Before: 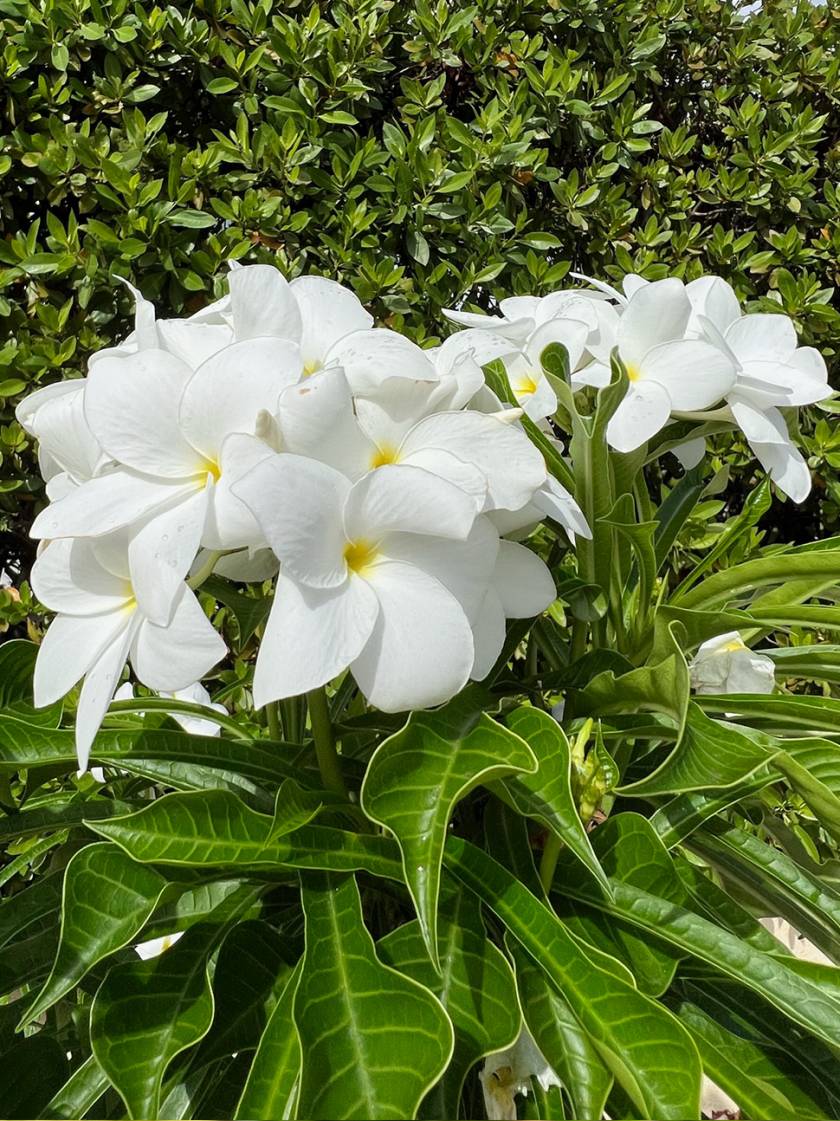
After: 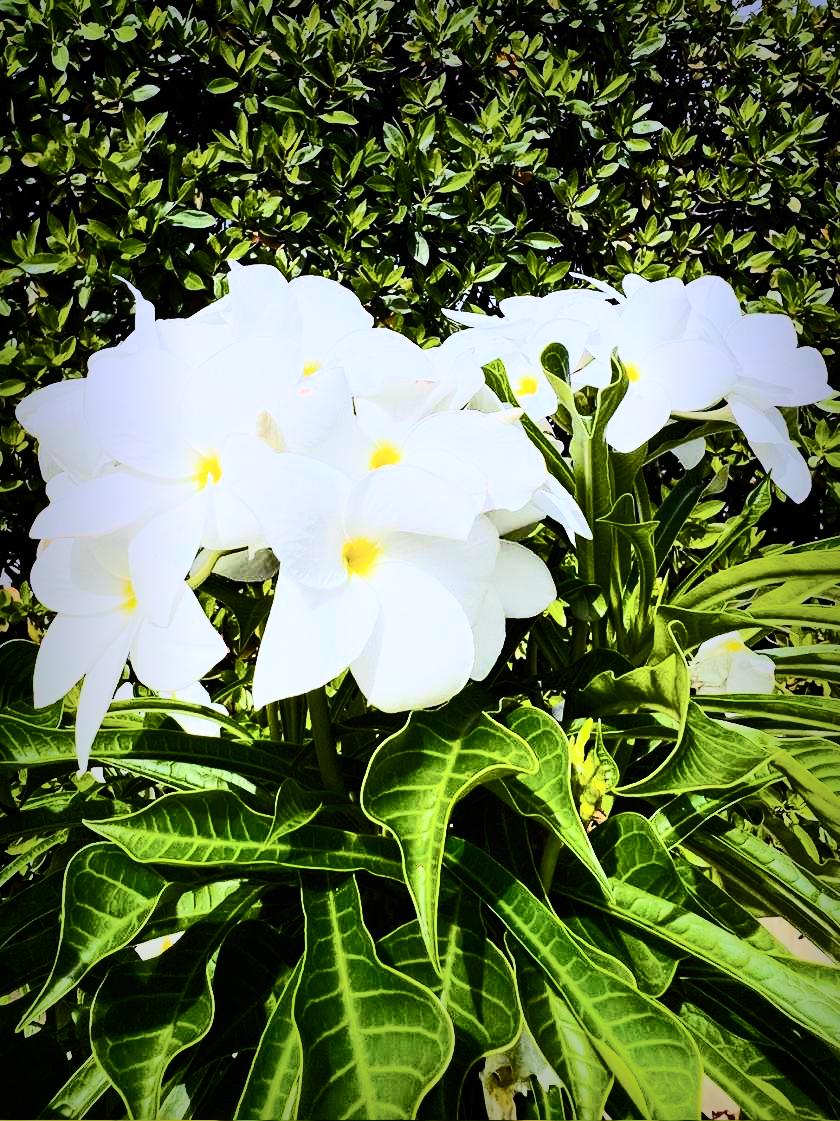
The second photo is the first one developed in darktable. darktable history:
filmic rgb: black relative exposure -7.15 EV, white relative exposure 5.36 EV, hardness 3.02, color science v6 (2022)
exposure: compensate exposure bias true, compensate highlight preservation false
contrast brightness saturation: contrast 0.62, brightness 0.34, saturation 0.14
graduated density: hue 238.83°, saturation 50%
vignetting: fall-off start 53.2%, brightness -0.594, saturation 0, automatic ratio true, width/height ratio 1.313, shape 0.22, unbound false
tone equalizer: -8 EV -0.75 EV, -7 EV -0.7 EV, -6 EV -0.6 EV, -5 EV -0.4 EV, -3 EV 0.4 EV, -2 EV 0.6 EV, -1 EV 0.7 EV, +0 EV 0.75 EV, edges refinement/feathering 500, mask exposure compensation -1.57 EV, preserve details no
haze removal: compatibility mode true, adaptive false
color balance rgb: perceptual saturation grading › global saturation 25%, perceptual brilliance grading › mid-tones 10%, perceptual brilliance grading › shadows 15%, global vibrance 20%
